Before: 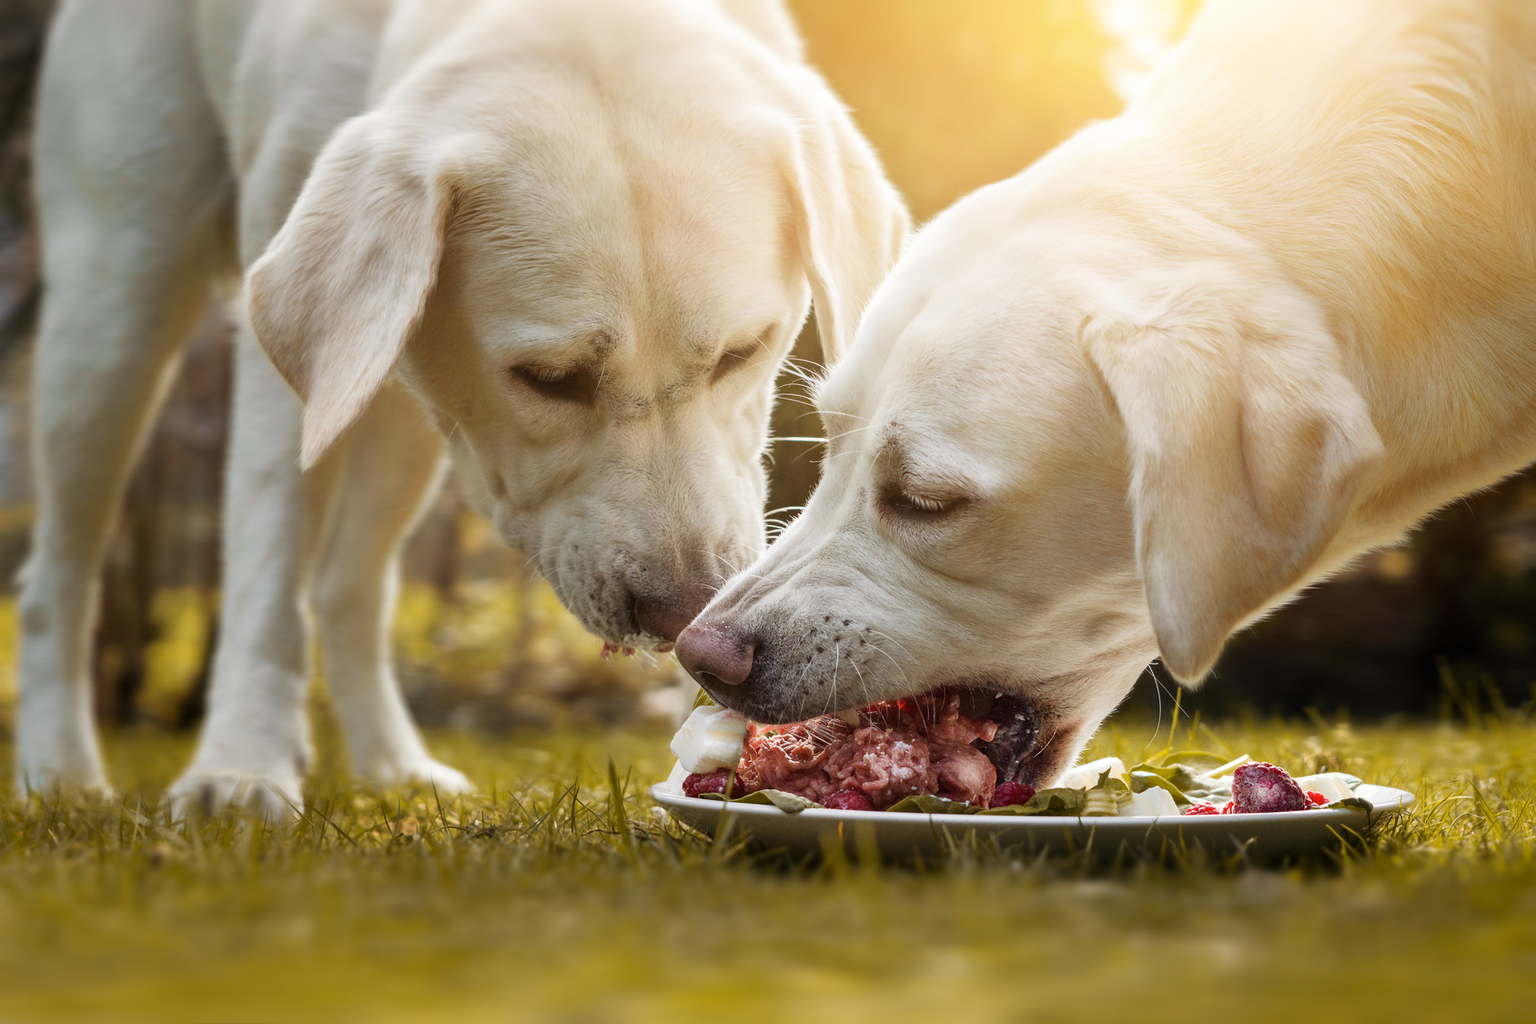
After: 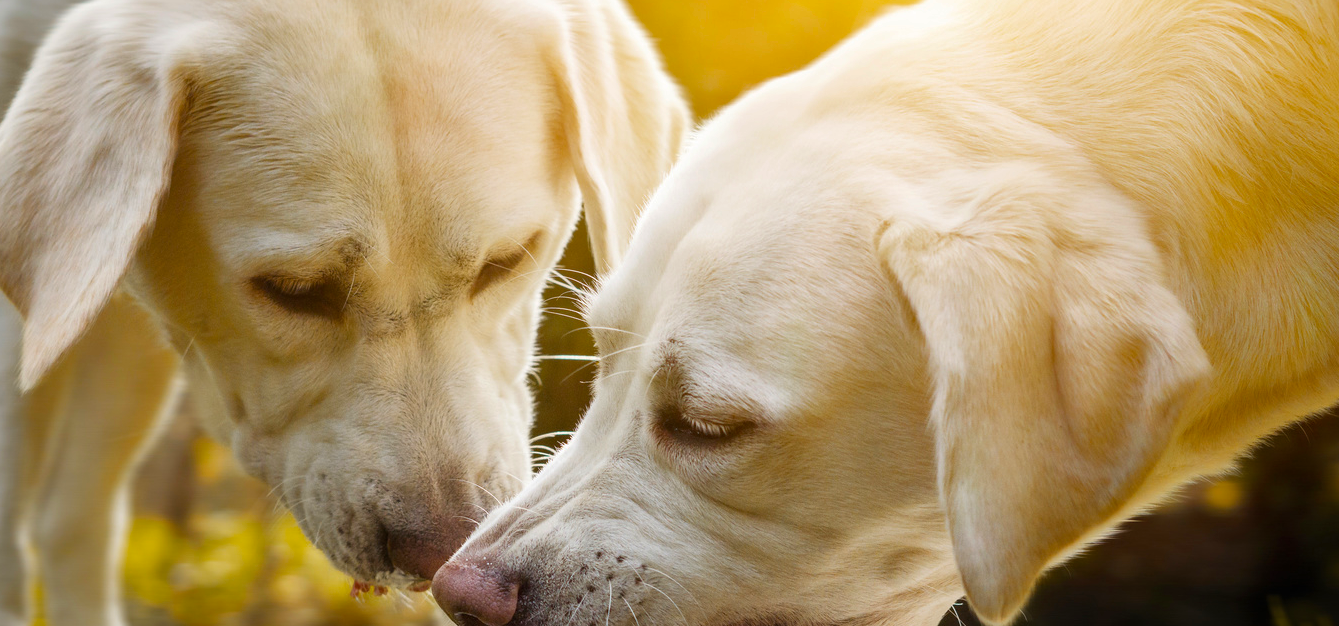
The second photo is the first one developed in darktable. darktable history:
crop: left 18.413%, top 11.116%, right 2.238%, bottom 33.181%
color balance rgb: perceptual saturation grading › global saturation 38.851%
shadows and highlights: shadows 20.8, highlights -37.12, soften with gaussian
